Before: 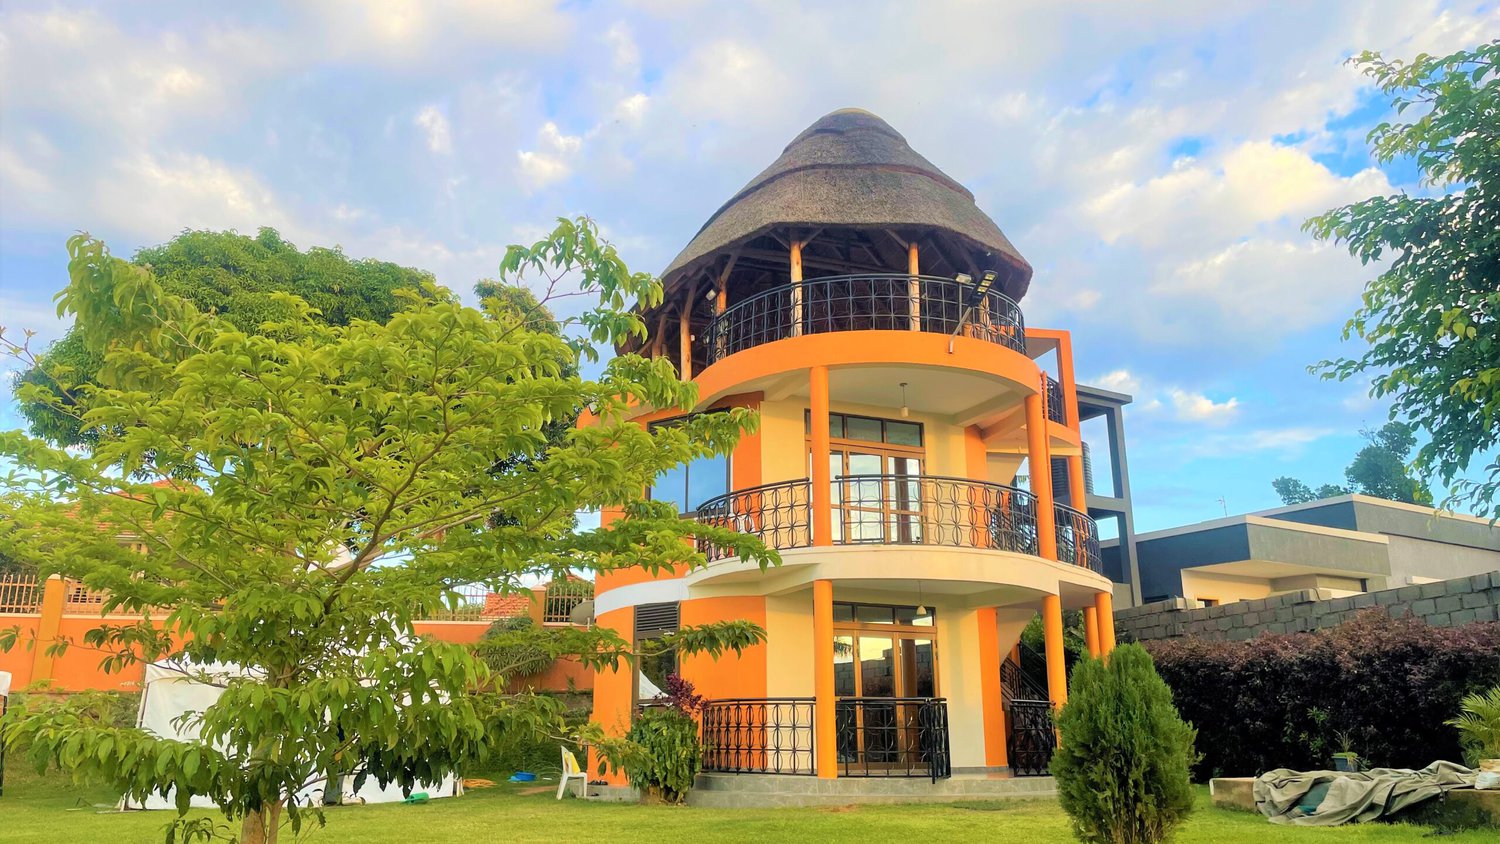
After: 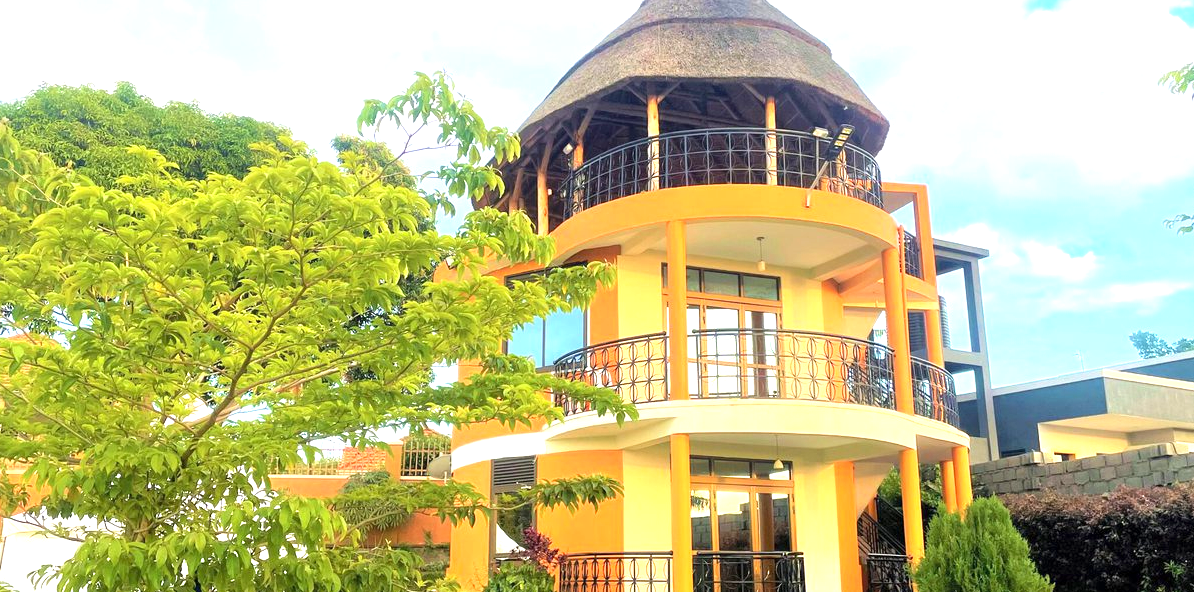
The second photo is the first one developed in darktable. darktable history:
exposure: exposure 1 EV, compensate exposure bias true, compensate highlight preservation false
crop: left 9.588%, top 17.388%, right 10.762%, bottom 12.379%
